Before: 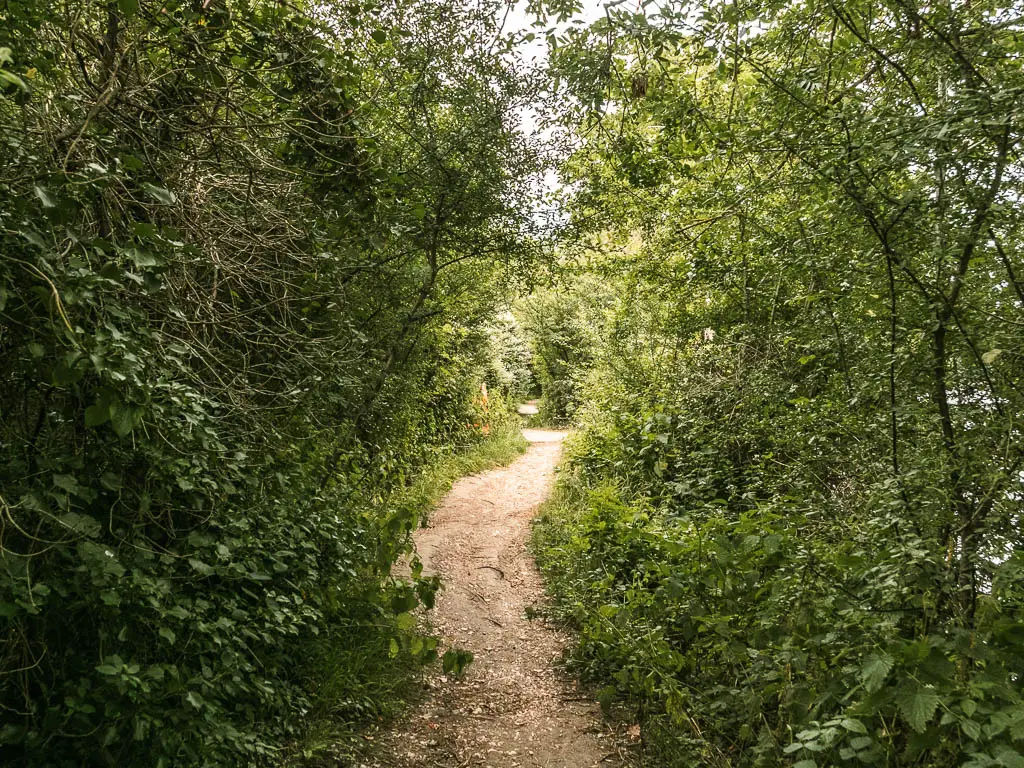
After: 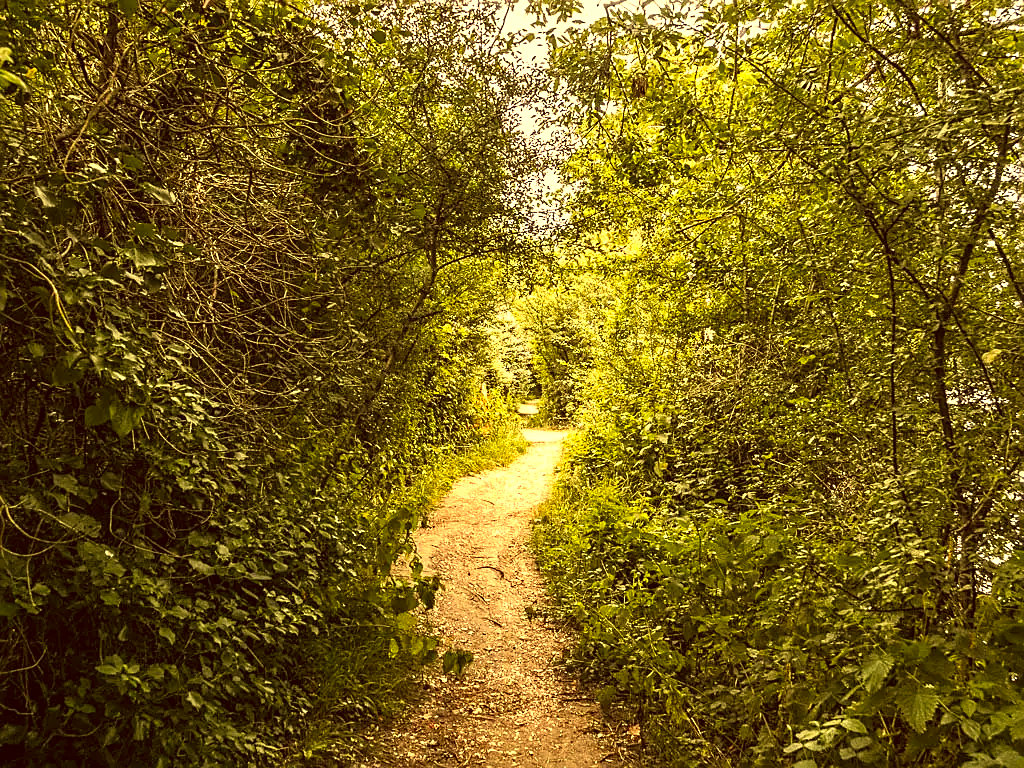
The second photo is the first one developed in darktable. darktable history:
exposure: compensate highlight preservation false
levels: levels [0, 0.43, 0.859]
haze removal: strength 0.12, distance 0.25, compatibility mode true, adaptive false
sharpen: on, module defaults
color correction: highlights a* 10.12, highlights b* 39.04, shadows a* 14.62, shadows b* 3.37
